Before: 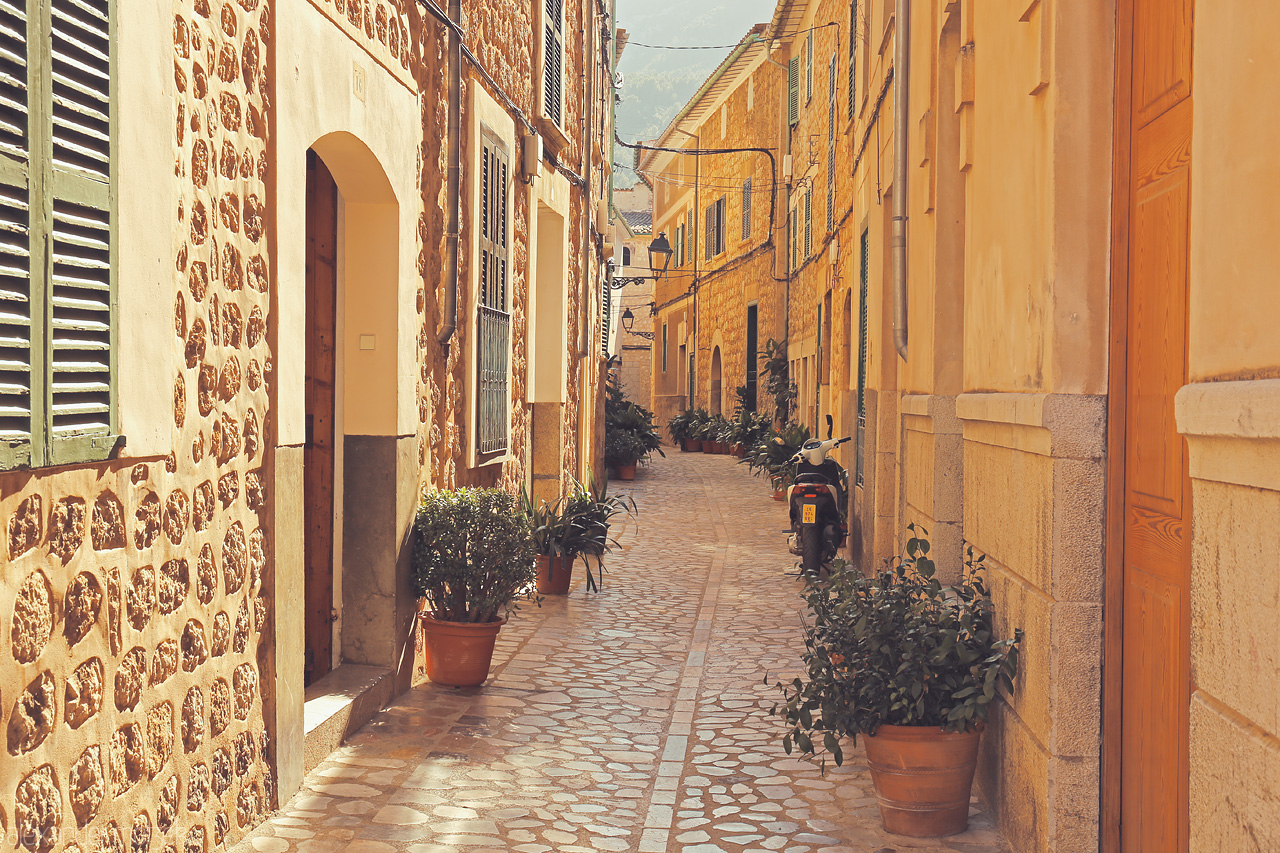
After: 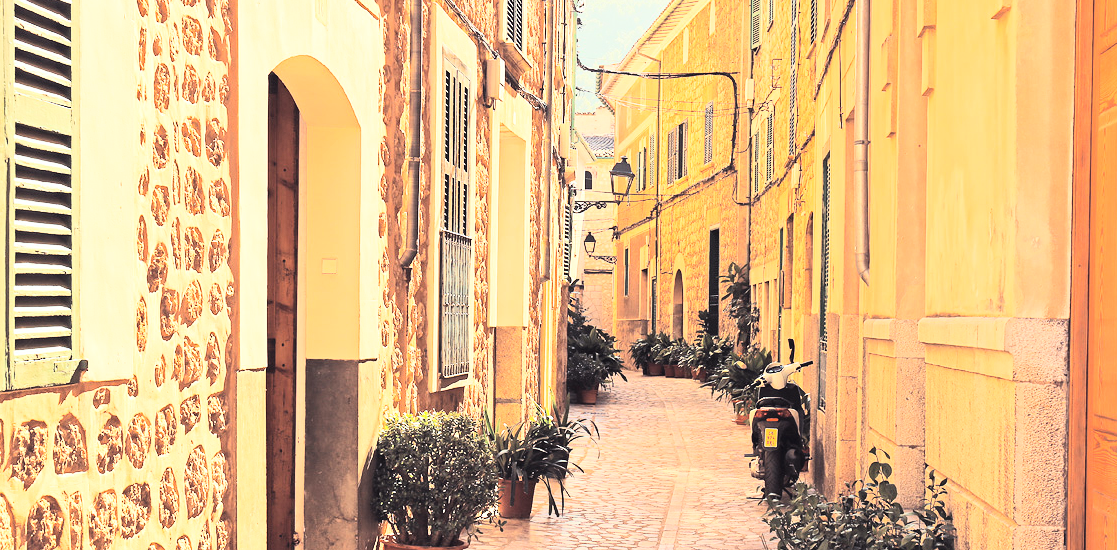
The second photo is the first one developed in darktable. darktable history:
crop: left 3.015%, top 8.969%, right 9.647%, bottom 26.457%
rgb curve: curves: ch0 [(0, 0) (0.21, 0.15) (0.24, 0.21) (0.5, 0.75) (0.75, 0.96) (0.89, 0.99) (1, 1)]; ch1 [(0, 0.02) (0.21, 0.13) (0.25, 0.2) (0.5, 0.67) (0.75, 0.9) (0.89, 0.97) (1, 1)]; ch2 [(0, 0.02) (0.21, 0.13) (0.25, 0.2) (0.5, 0.67) (0.75, 0.9) (0.89, 0.97) (1, 1)], compensate middle gray true
